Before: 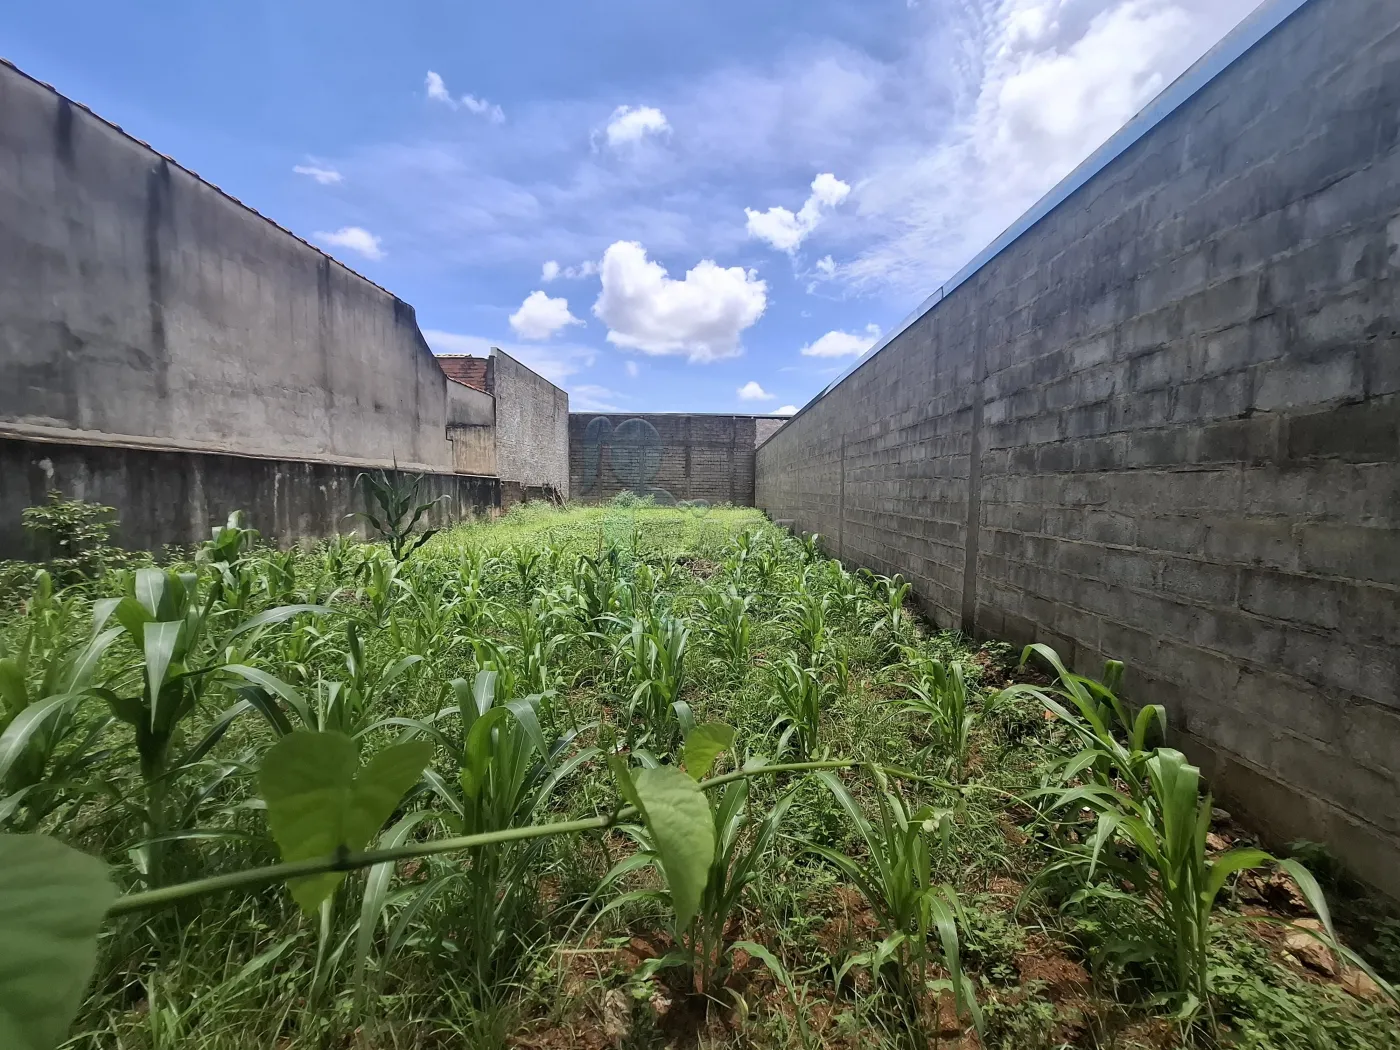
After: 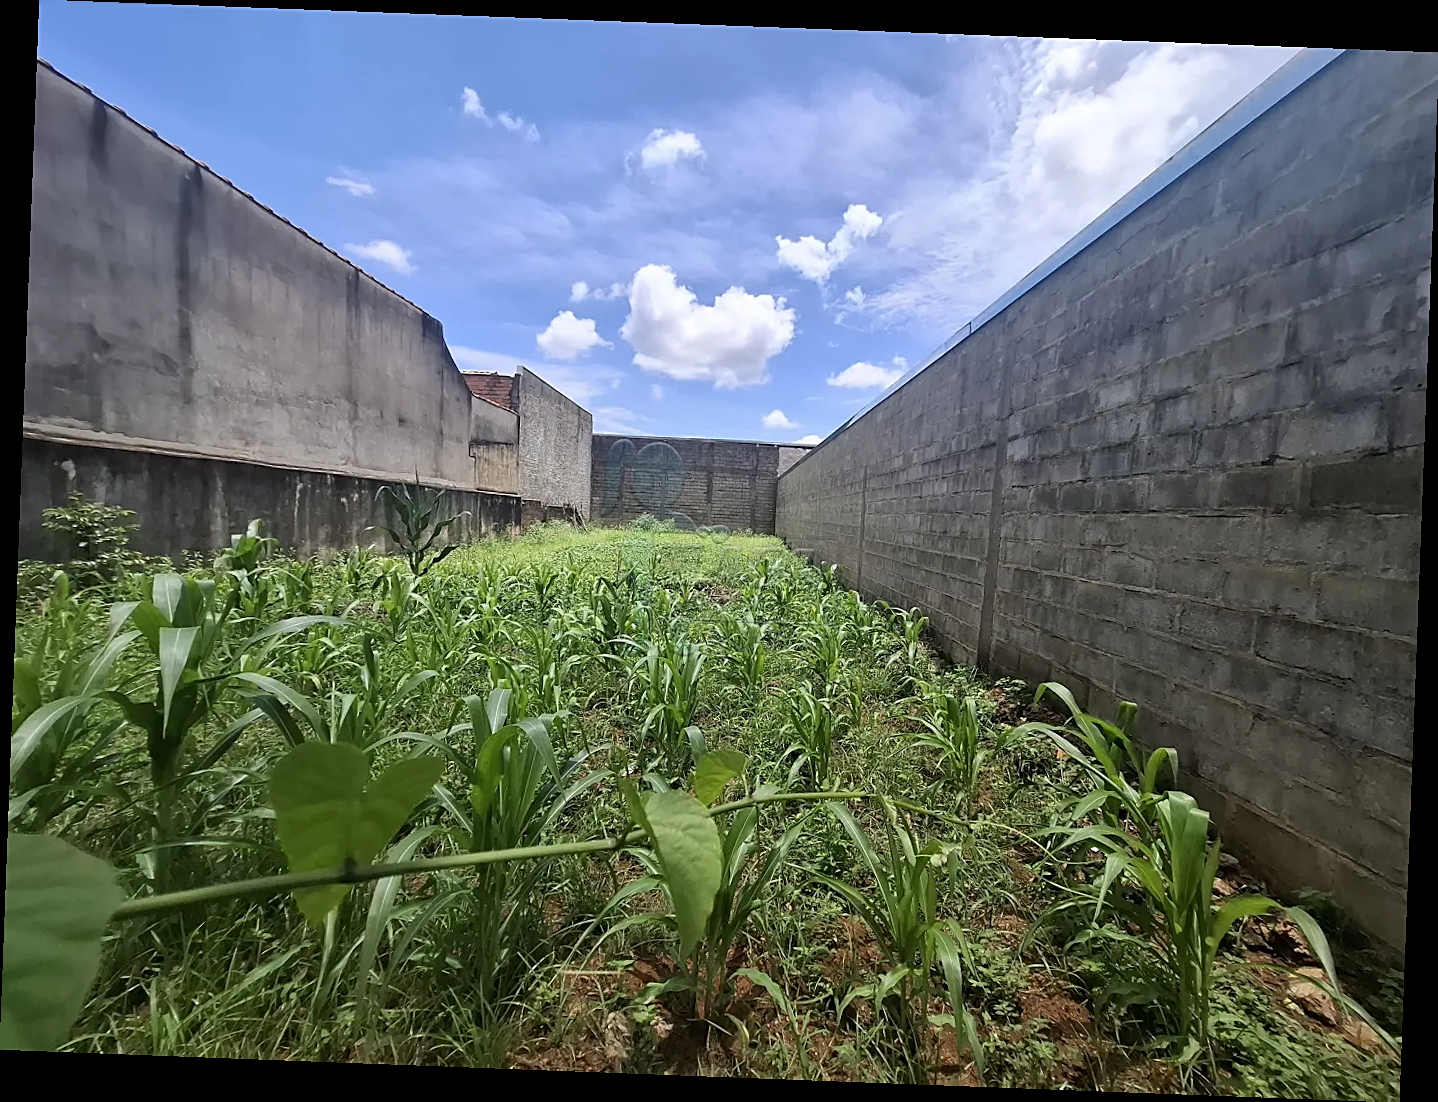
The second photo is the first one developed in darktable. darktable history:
rotate and perspective: rotation 2.17°, automatic cropping off
sharpen: on, module defaults
